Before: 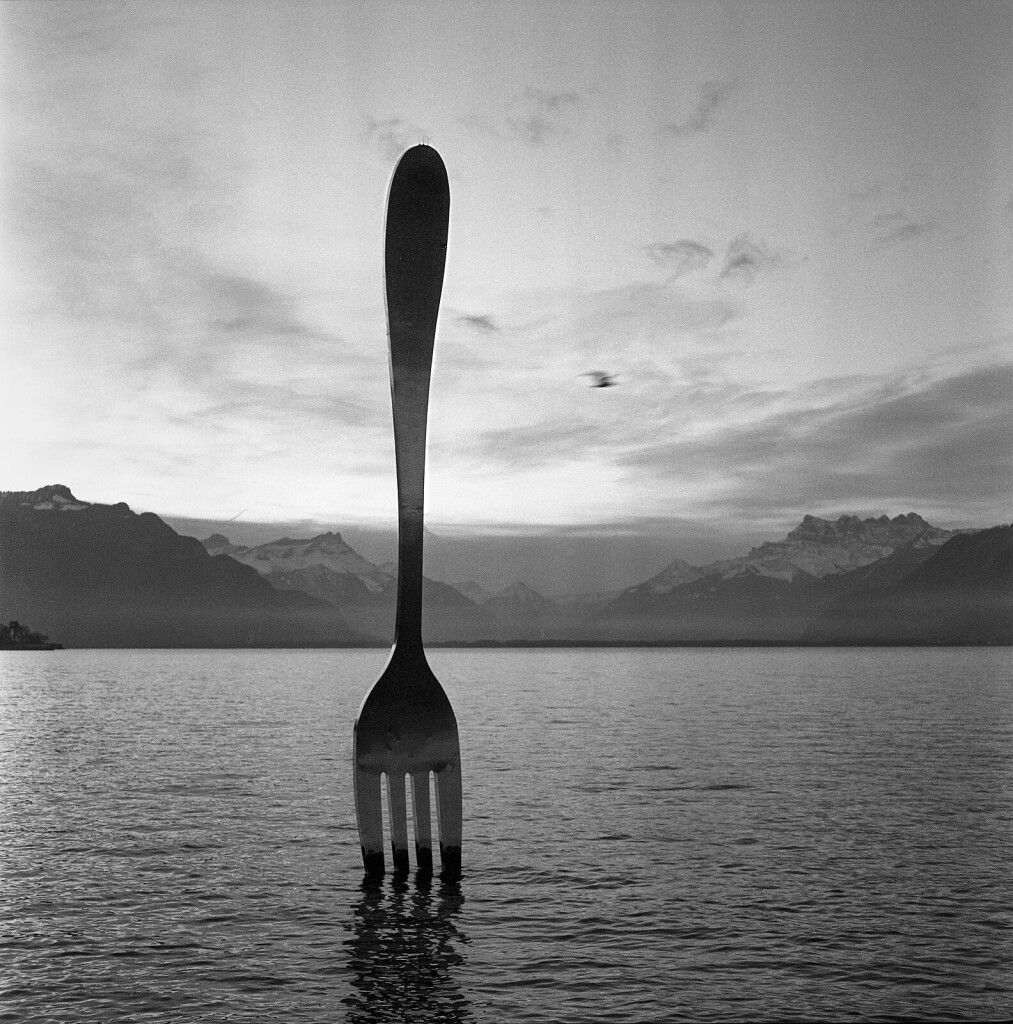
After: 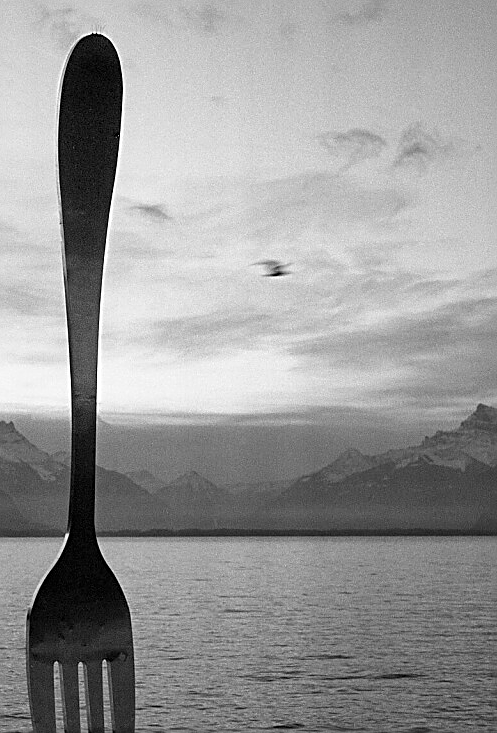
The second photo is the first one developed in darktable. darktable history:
sharpen: on, module defaults
crop: left 32.282%, top 10.925%, right 18.586%, bottom 17.433%
